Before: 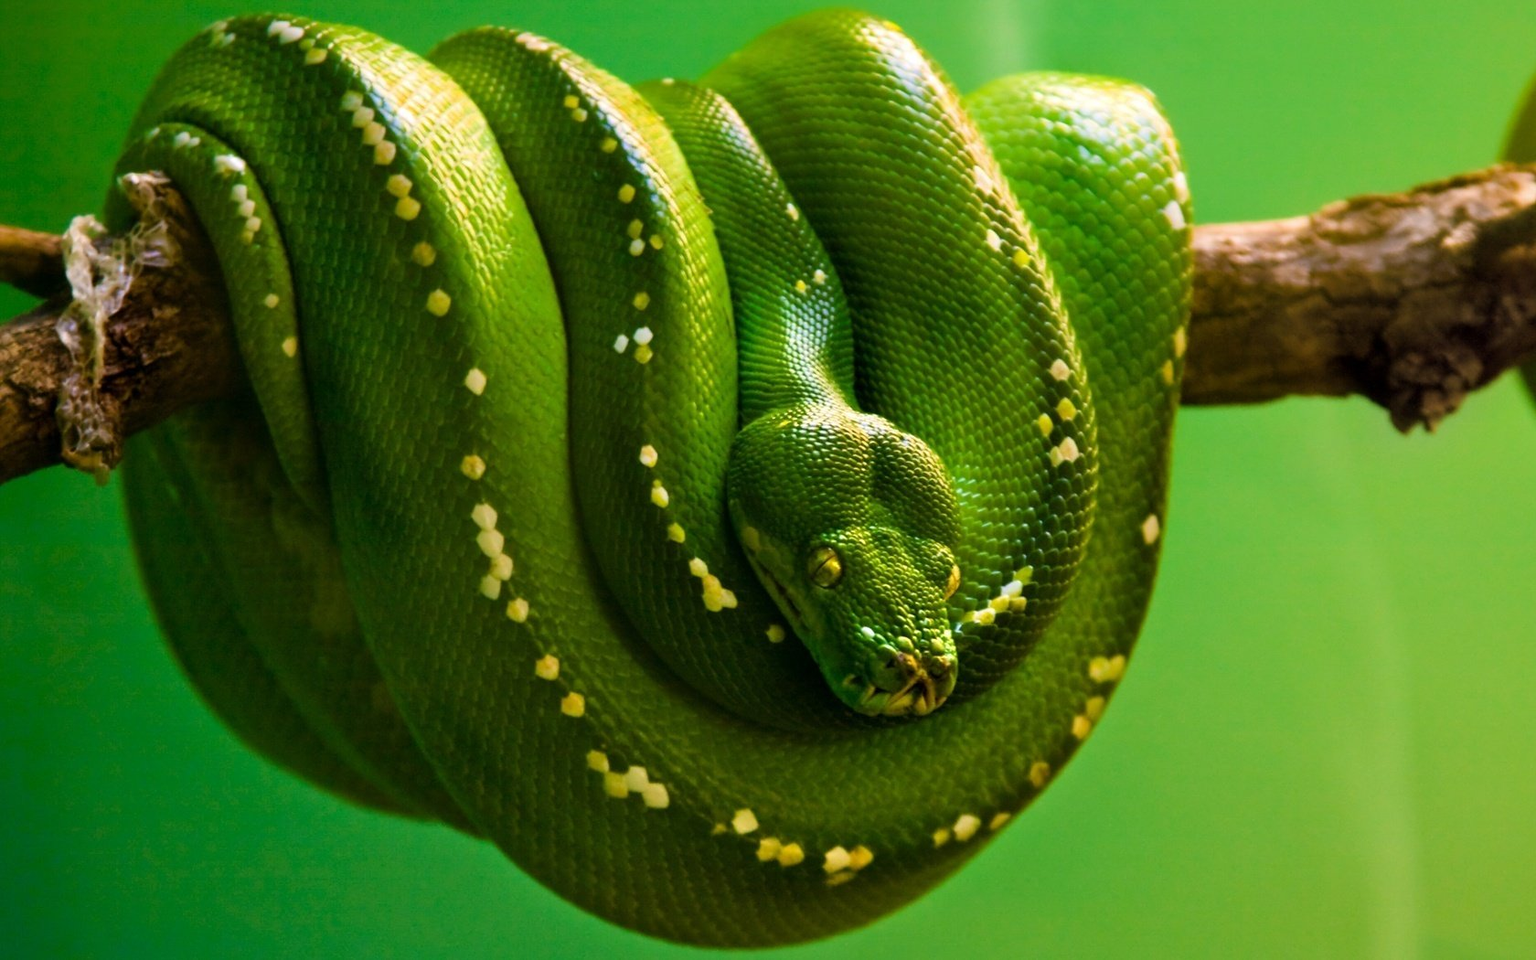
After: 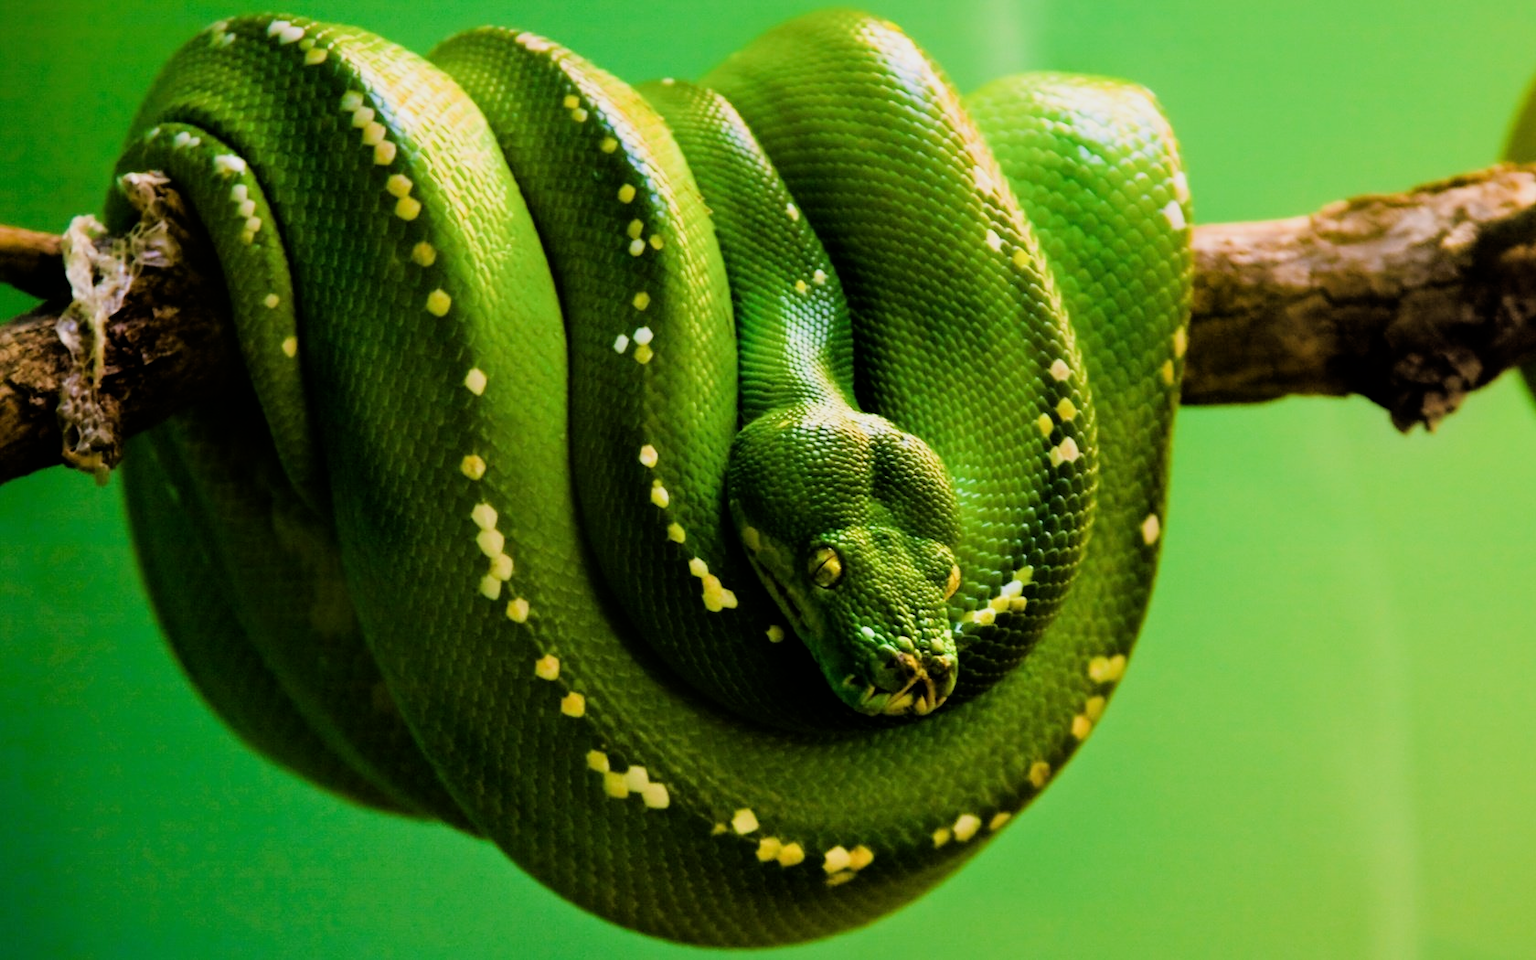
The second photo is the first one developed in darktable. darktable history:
tone equalizer: -8 EV -0.789 EV, -7 EV -0.701 EV, -6 EV -0.618 EV, -5 EV -0.387 EV, -3 EV 0.393 EV, -2 EV 0.6 EV, -1 EV 0.692 EV, +0 EV 0.734 EV
filmic rgb: black relative exposure -7.65 EV, white relative exposure 4.56 EV, hardness 3.61
